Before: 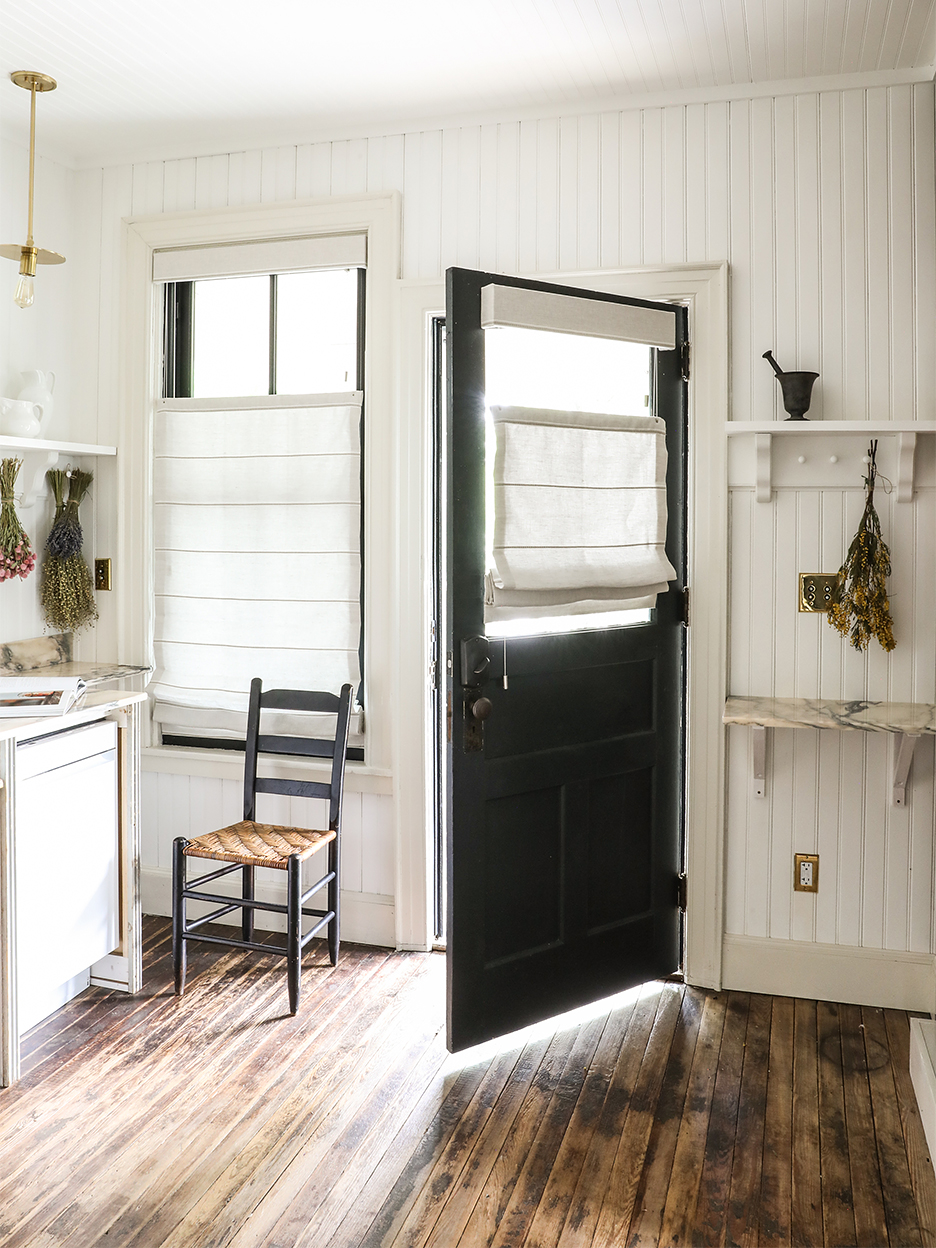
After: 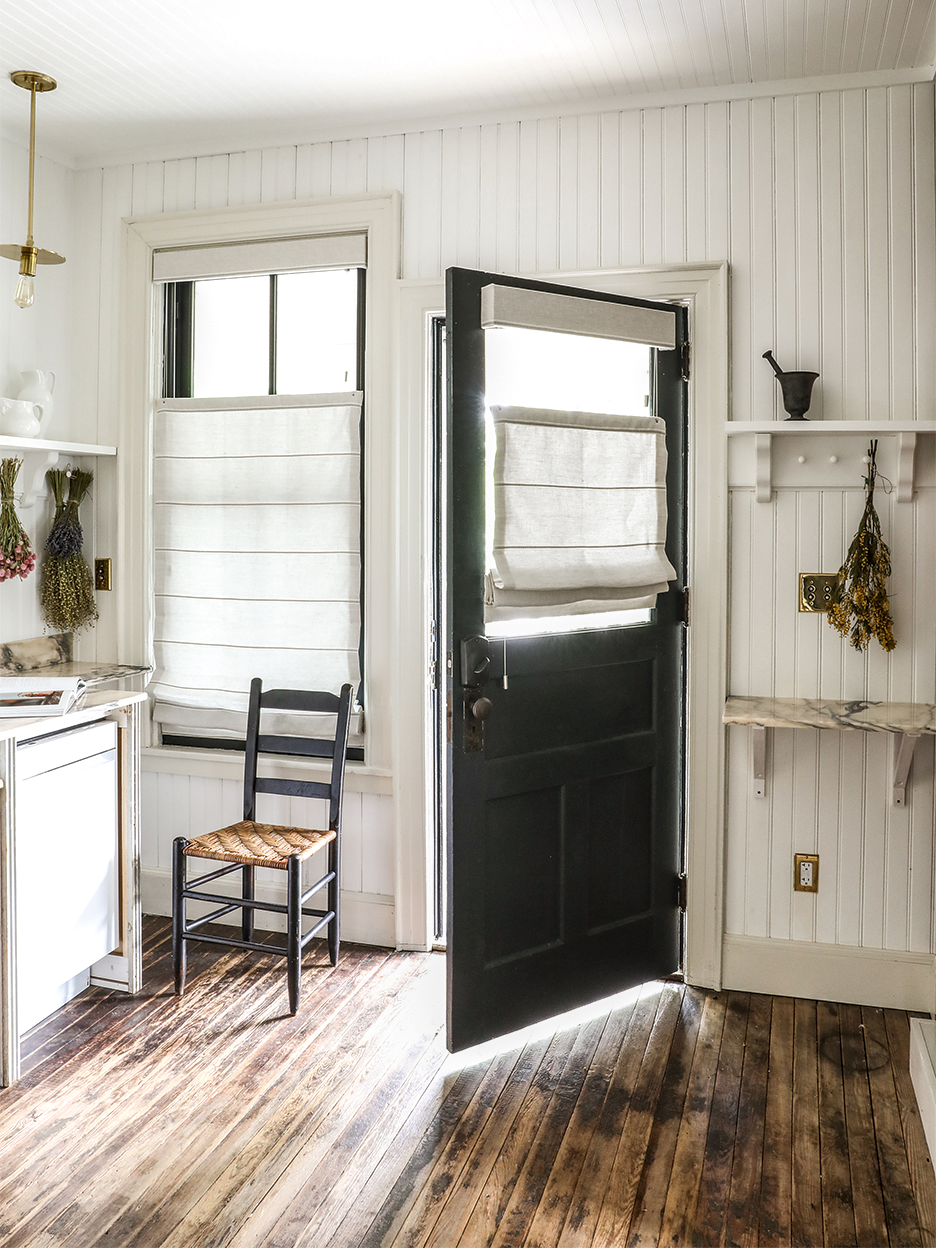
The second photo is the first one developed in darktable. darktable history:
shadows and highlights: shadows 20.98, highlights -37.08, highlights color adjustment 41.19%, soften with gaussian
local contrast: on, module defaults
